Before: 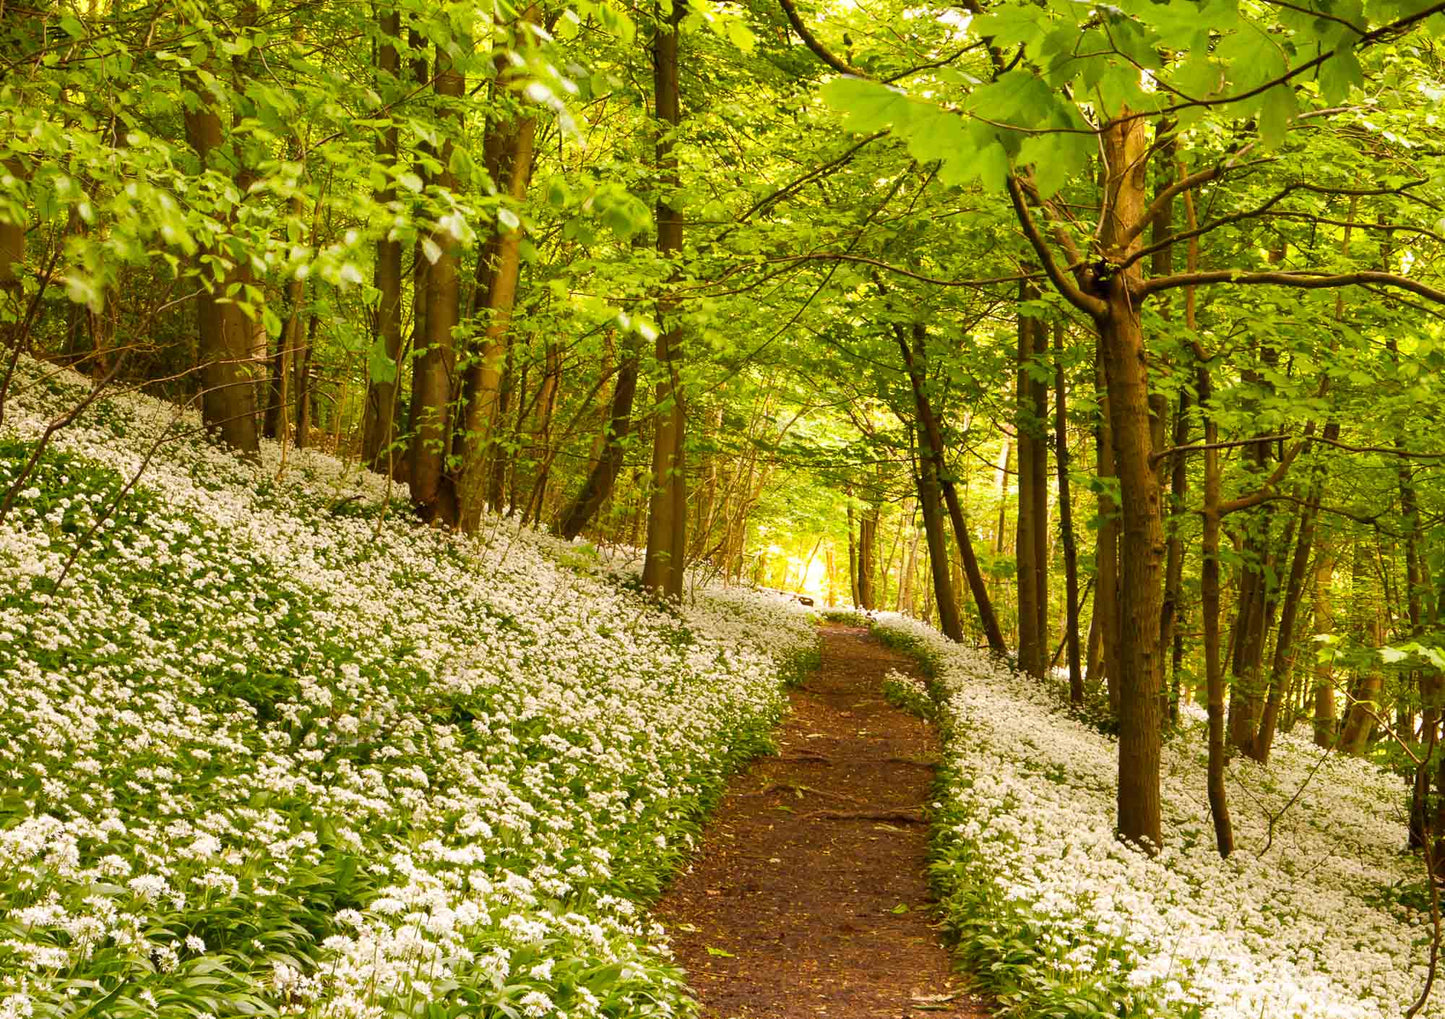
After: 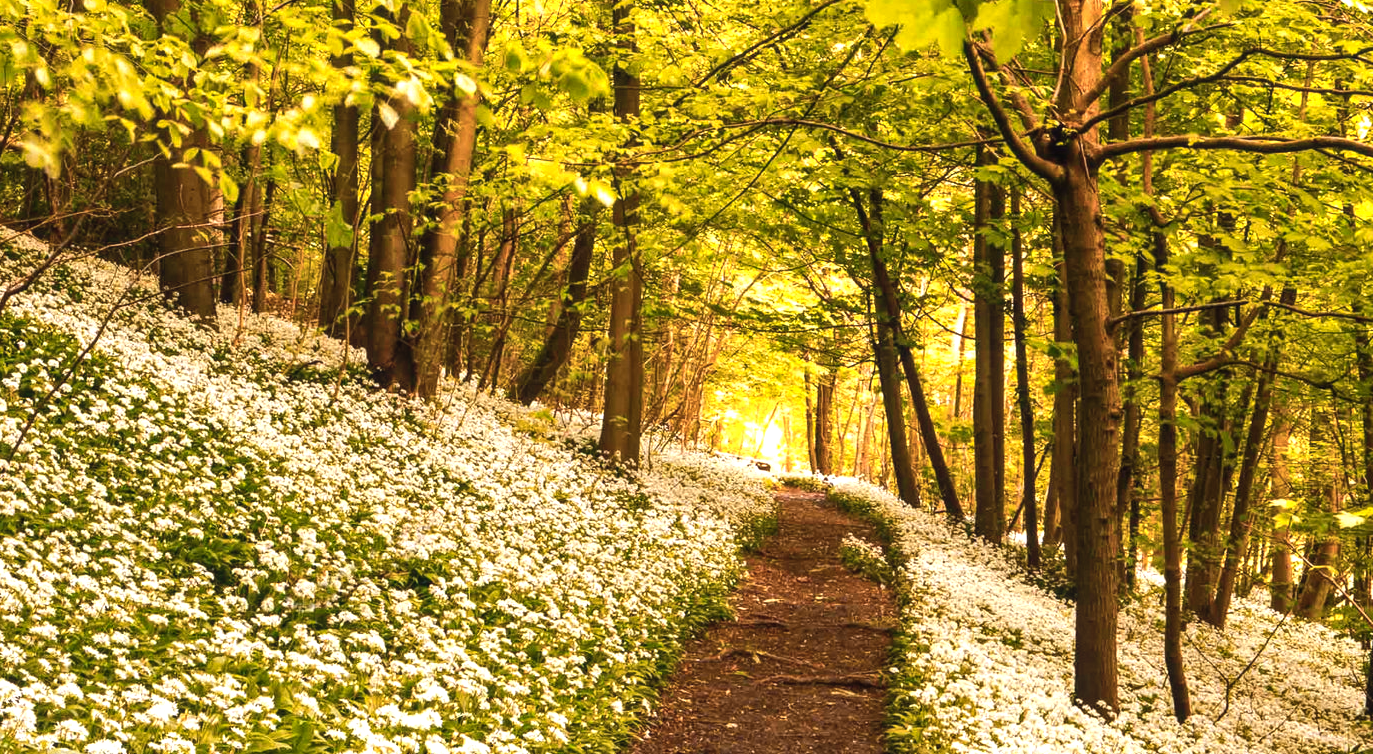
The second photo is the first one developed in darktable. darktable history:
local contrast: detail 110%
tone equalizer: -8 EV -0.75 EV, -7 EV -0.7 EV, -6 EV -0.6 EV, -5 EV -0.4 EV, -3 EV 0.4 EV, -2 EV 0.6 EV, -1 EV 0.7 EV, +0 EV 0.75 EV, edges refinement/feathering 500, mask exposure compensation -1.57 EV, preserve details no
crop and rotate: left 2.991%, top 13.302%, right 1.981%, bottom 12.636%
color zones: curves: ch1 [(0, 0.455) (0.063, 0.455) (0.286, 0.495) (0.429, 0.5) (0.571, 0.5) (0.714, 0.5) (0.857, 0.5) (1, 0.455)]; ch2 [(0, 0.532) (0.063, 0.521) (0.233, 0.447) (0.429, 0.489) (0.571, 0.5) (0.714, 0.5) (0.857, 0.5) (1, 0.532)]
